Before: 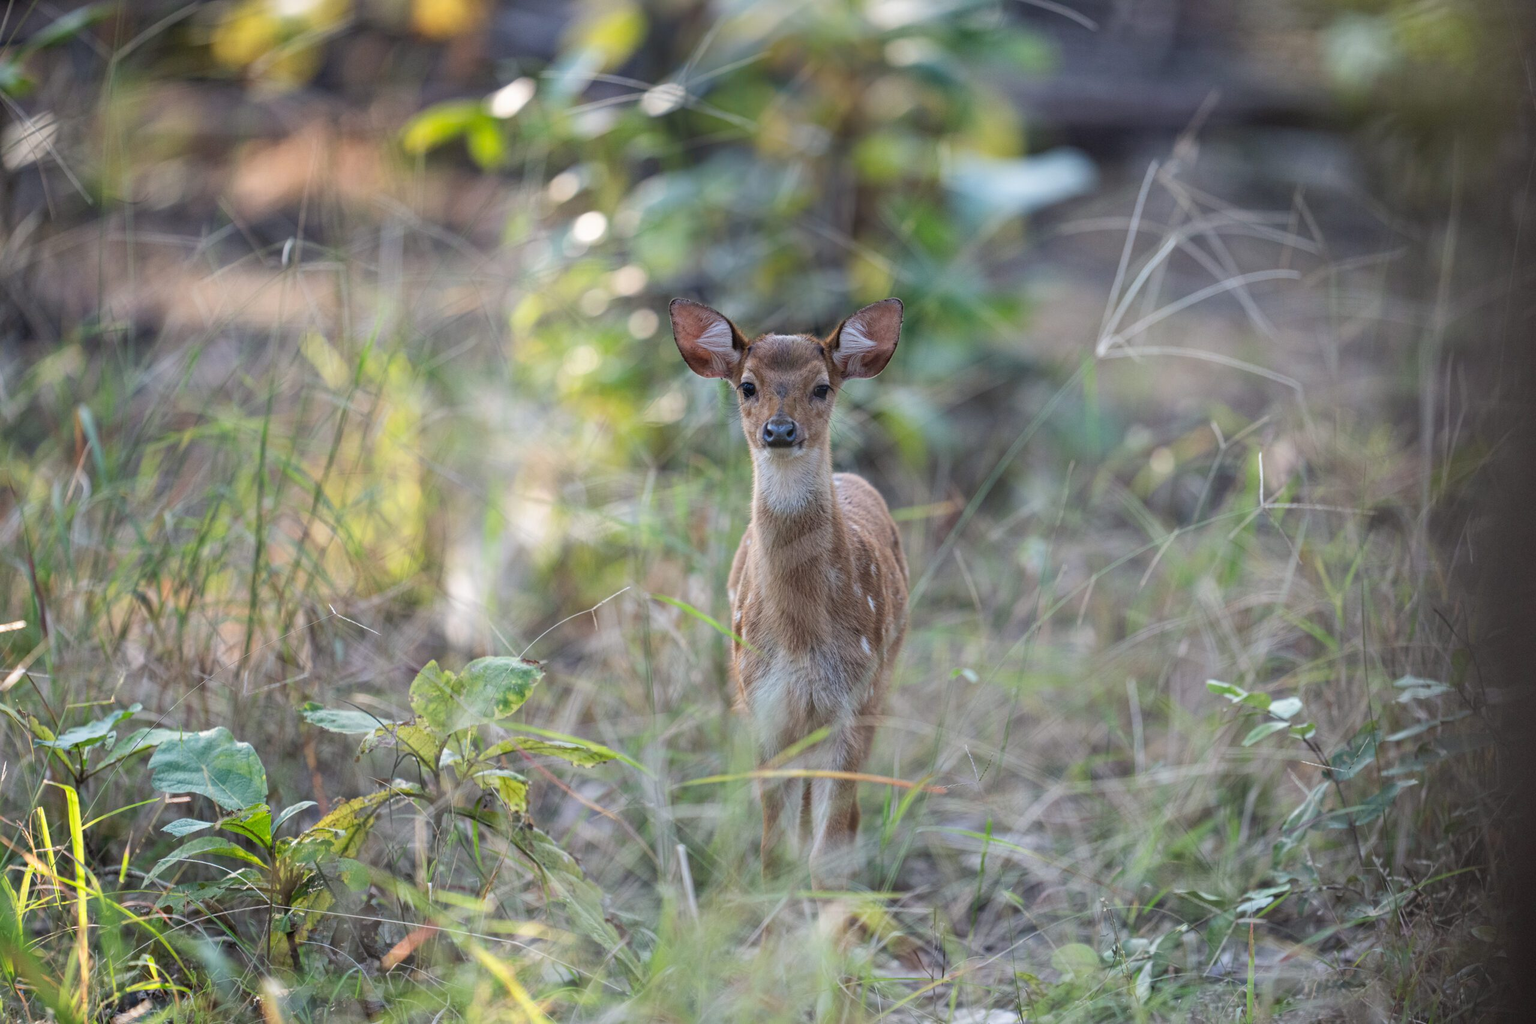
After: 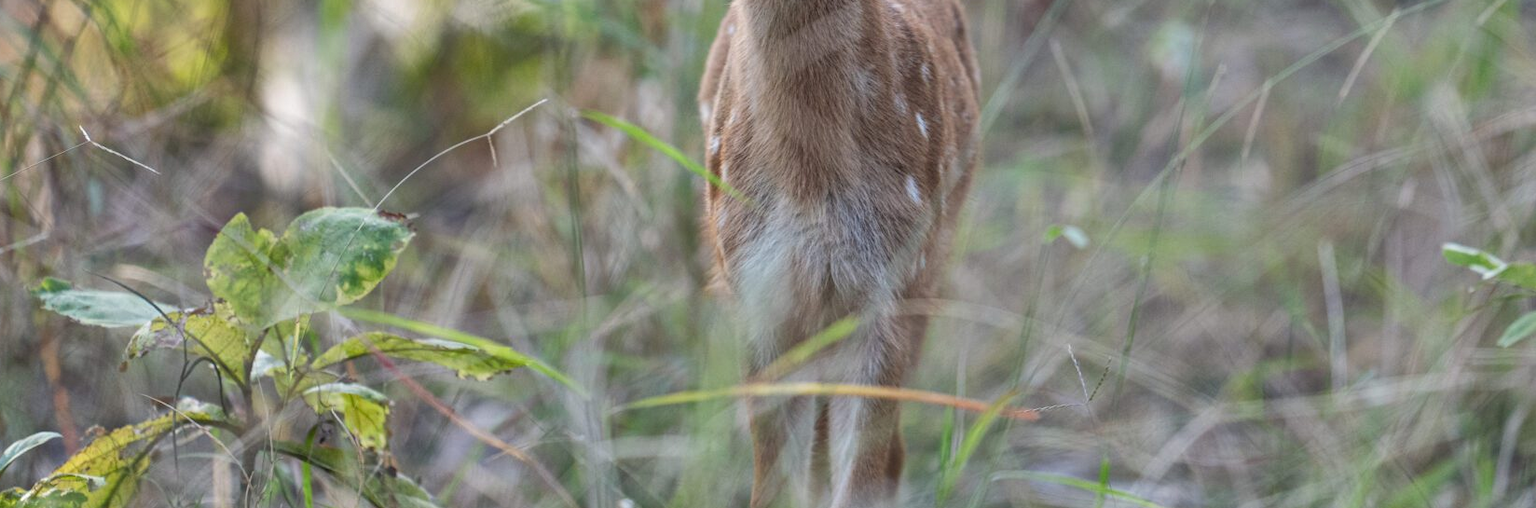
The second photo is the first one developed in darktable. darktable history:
crop: left 18.091%, top 51.13%, right 17.525%, bottom 16.85%
shadows and highlights: shadows 20.91, highlights -82.73, soften with gaussian
color balance rgb: on, module defaults
